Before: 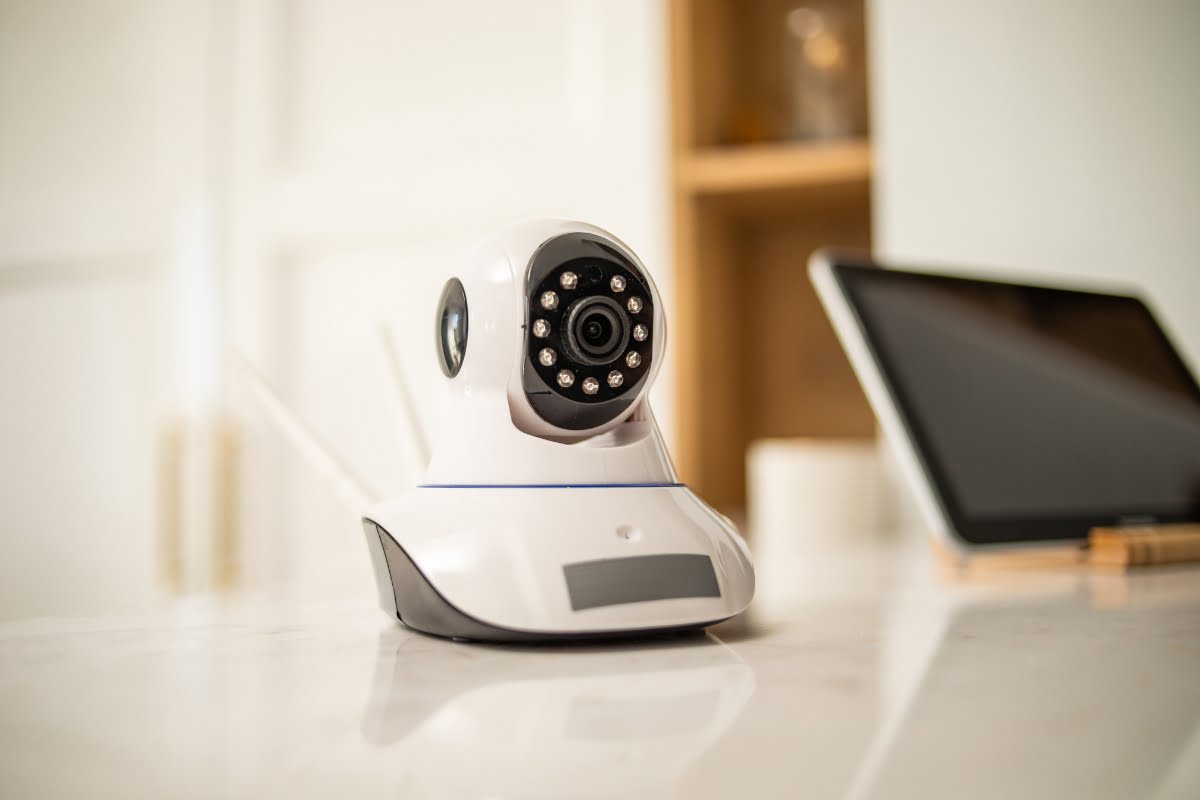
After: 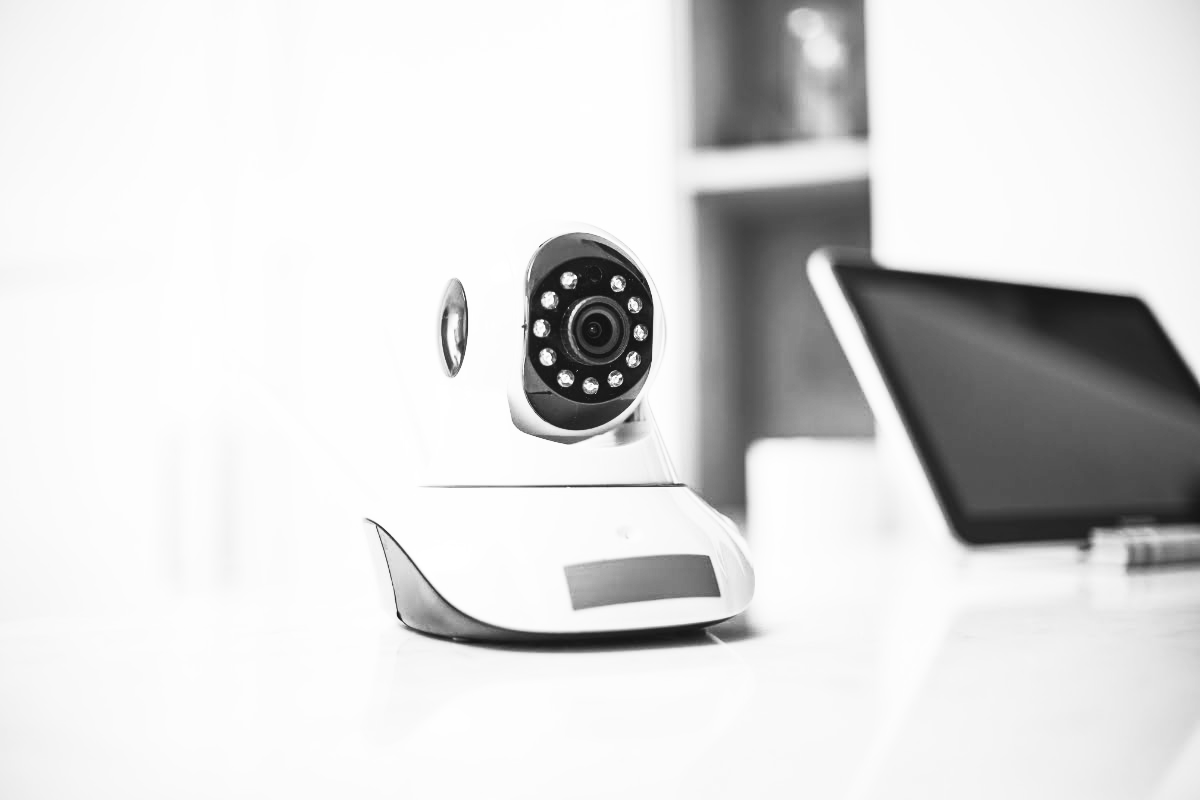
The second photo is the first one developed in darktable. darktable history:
exposure: black level correction -0.003, exposure 0.04 EV, compensate highlight preservation false
contrast brightness saturation: contrast 0.53, brightness 0.47, saturation -1
